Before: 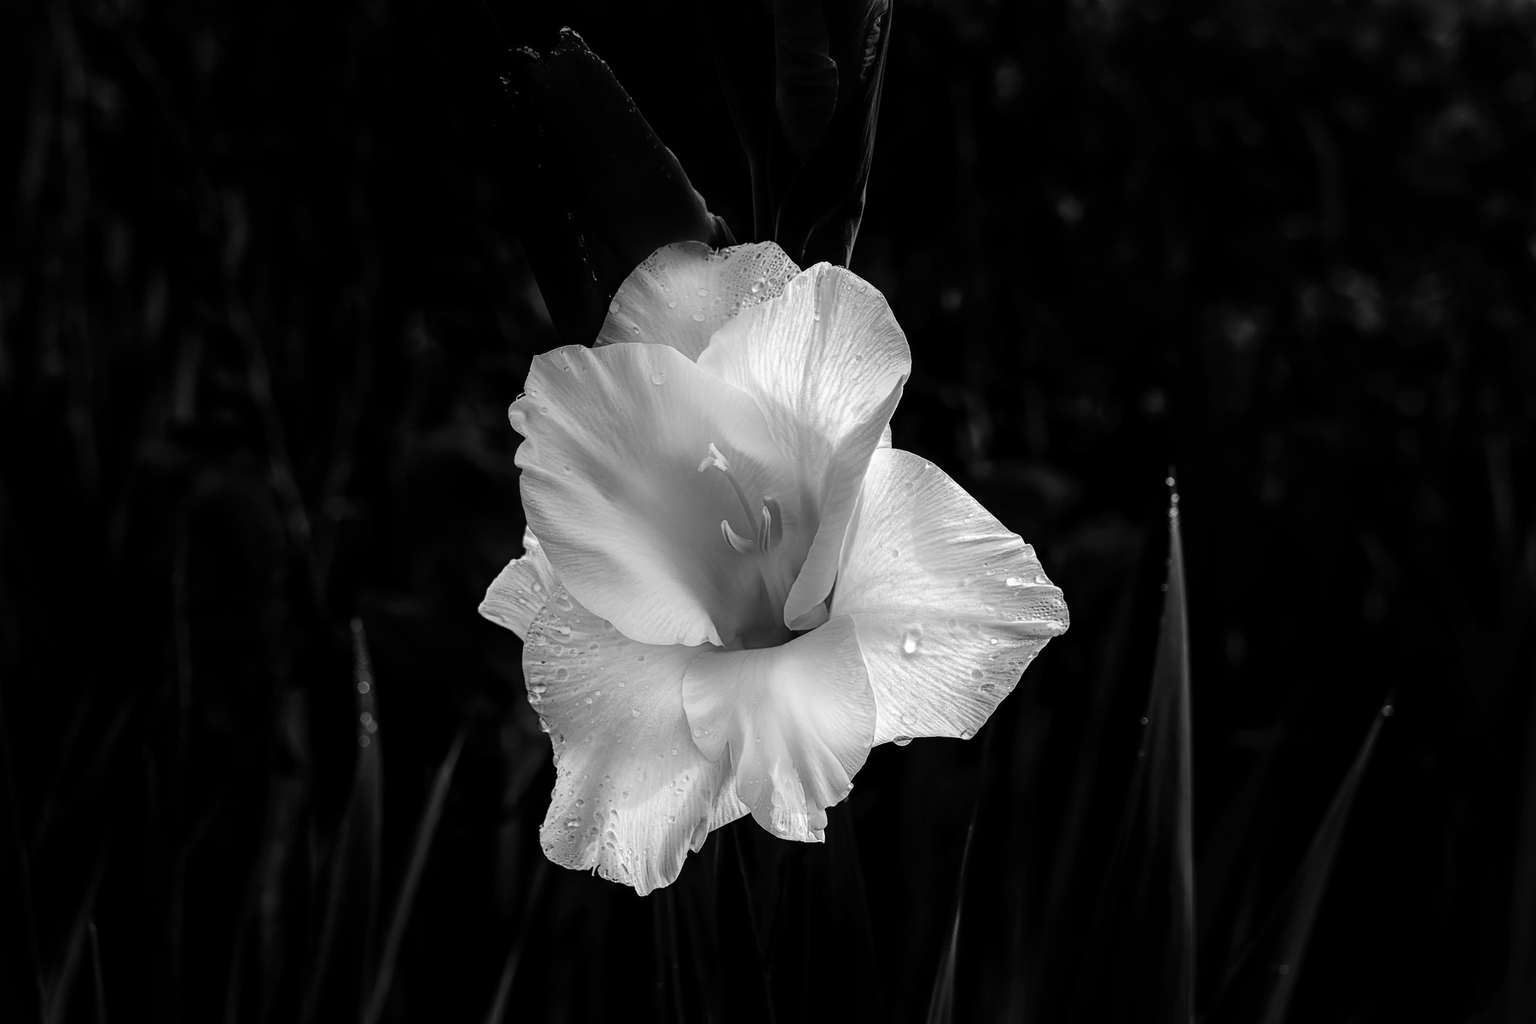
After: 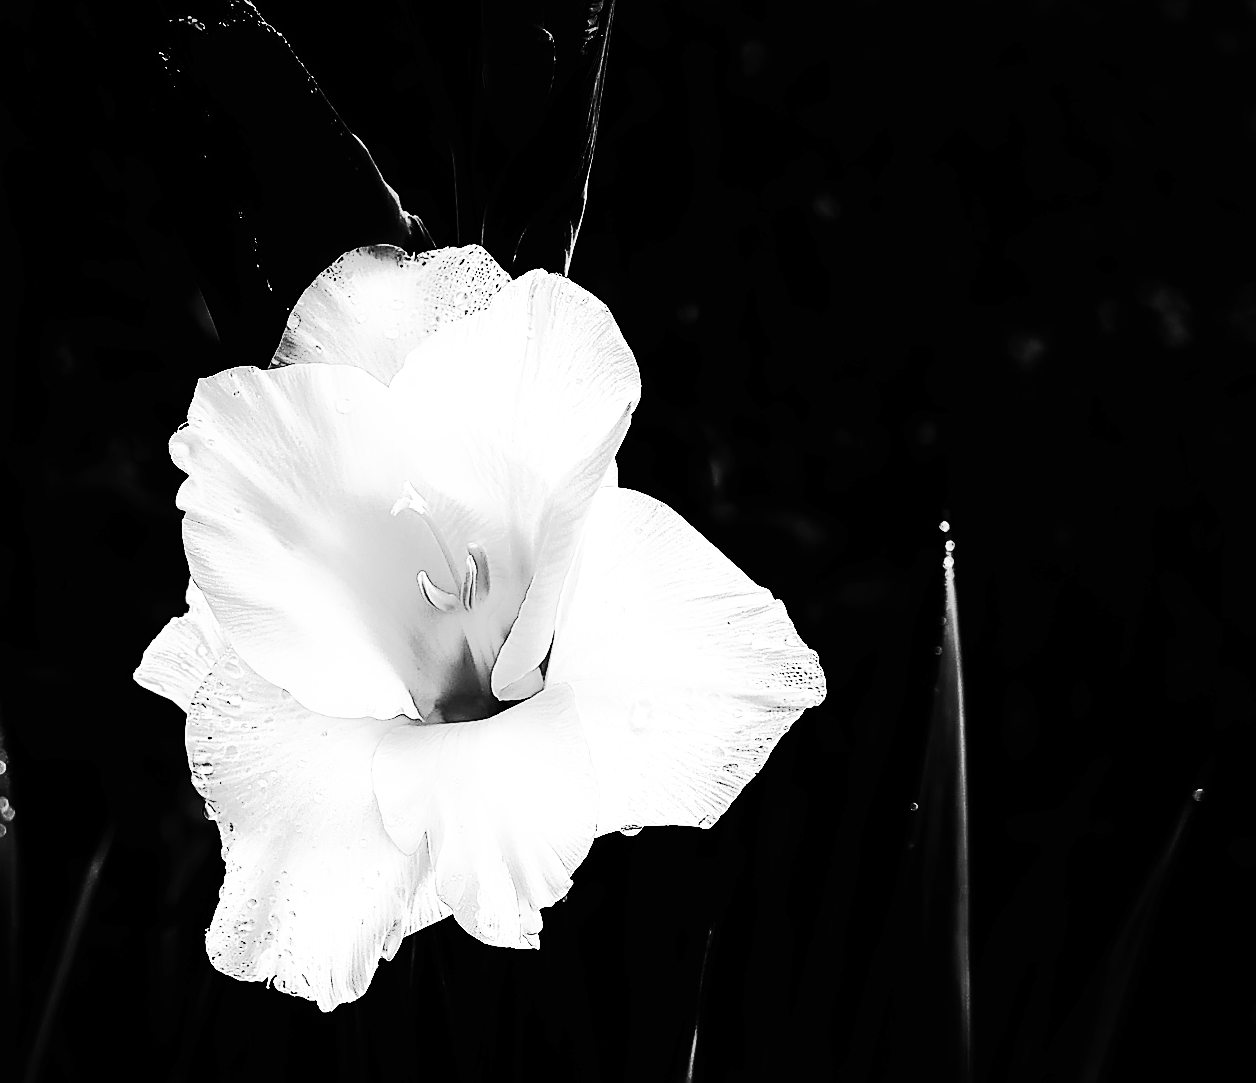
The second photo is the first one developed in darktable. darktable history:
tone curve: curves: ch0 [(0, 0) (0.003, 0.006) (0.011, 0.006) (0.025, 0.008) (0.044, 0.014) (0.069, 0.02) (0.1, 0.025) (0.136, 0.037) (0.177, 0.053) (0.224, 0.086) (0.277, 0.13) (0.335, 0.189) (0.399, 0.253) (0.468, 0.375) (0.543, 0.521) (0.623, 0.671) (0.709, 0.789) (0.801, 0.841) (0.898, 0.889) (1, 1)], color space Lab, independent channels, preserve colors none
base curve: curves: ch0 [(0, 0) (0.007, 0.004) (0.027, 0.03) (0.046, 0.07) (0.207, 0.54) (0.442, 0.872) (0.673, 0.972) (1, 1)]
crop and rotate: left 23.751%, top 3.172%, right 6.469%, bottom 6.549%
exposure: exposure 0.67 EV, compensate exposure bias true, compensate highlight preservation false
color zones: curves: ch0 [(0.002, 0.429) (0.121, 0.212) (0.198, 0.113) (0.276, 0.344) (0.331, 0.541) (0.41, 0.56) (0.482, 0.289) (0.619, 0.227) (0.721, 0.18) (0.821, 0.435) (0.928, 0.555) (1, 0.587)]; ch1 [(0, 0) (0.143, 0) (0.286, 0) (0.429, 0) (0.571, 0) (0.714, 0) (0.857, 0)]
sharpen: radius 1.418, amount 1.268, threshold 0.766
